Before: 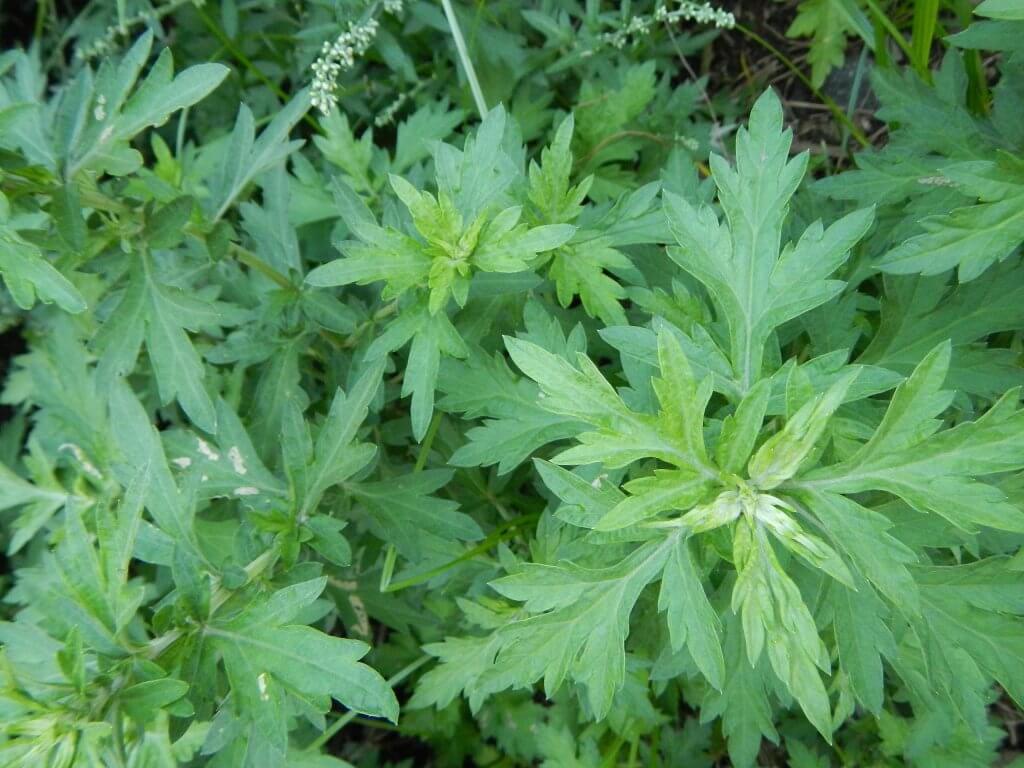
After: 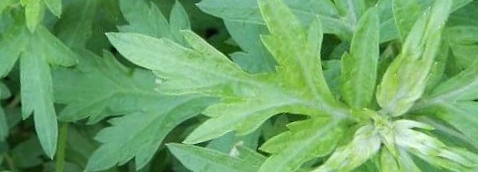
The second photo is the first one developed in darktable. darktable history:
contrast brightness saturation: contrast 0.01, saturation -0.05
crop: left 36.607%, top 34.735%, right 13.146%, bottom 30.611%
rotate and perspective: rotation -14.8°, crop left 0.1, crop right 0.903, crop top 0.25, crop bottom 0.748
